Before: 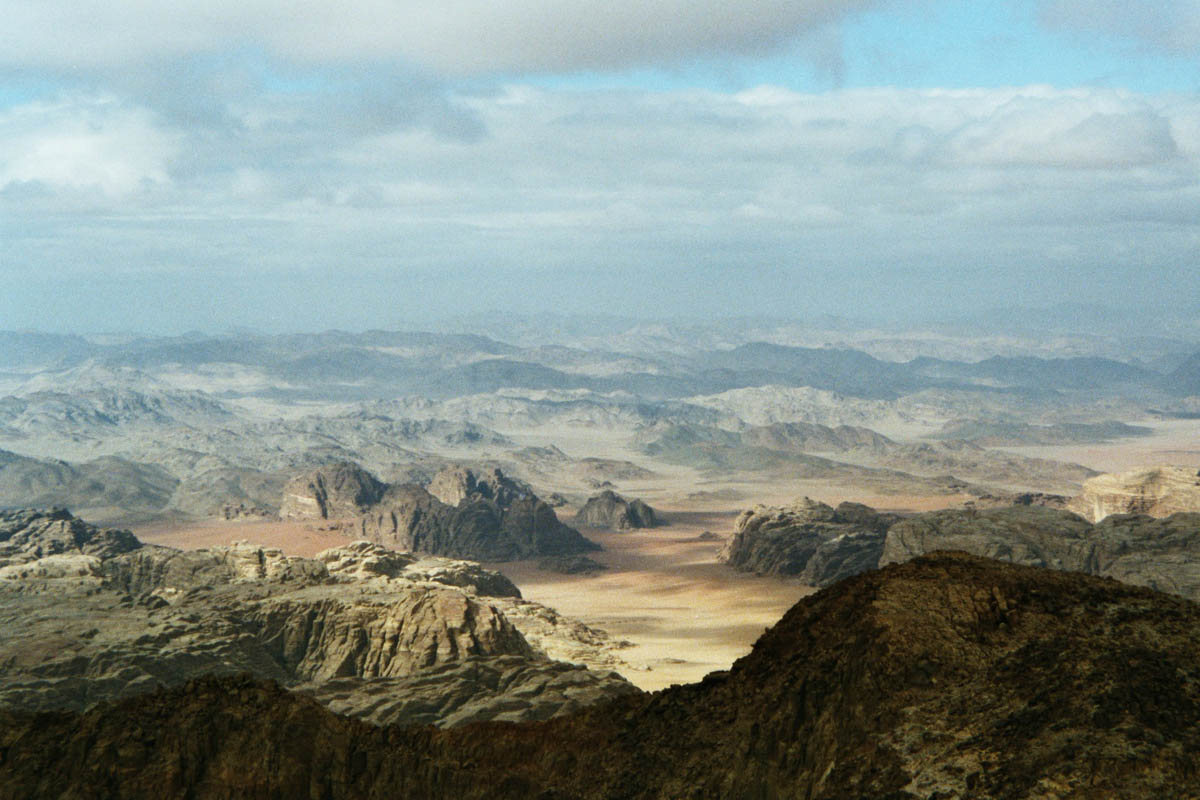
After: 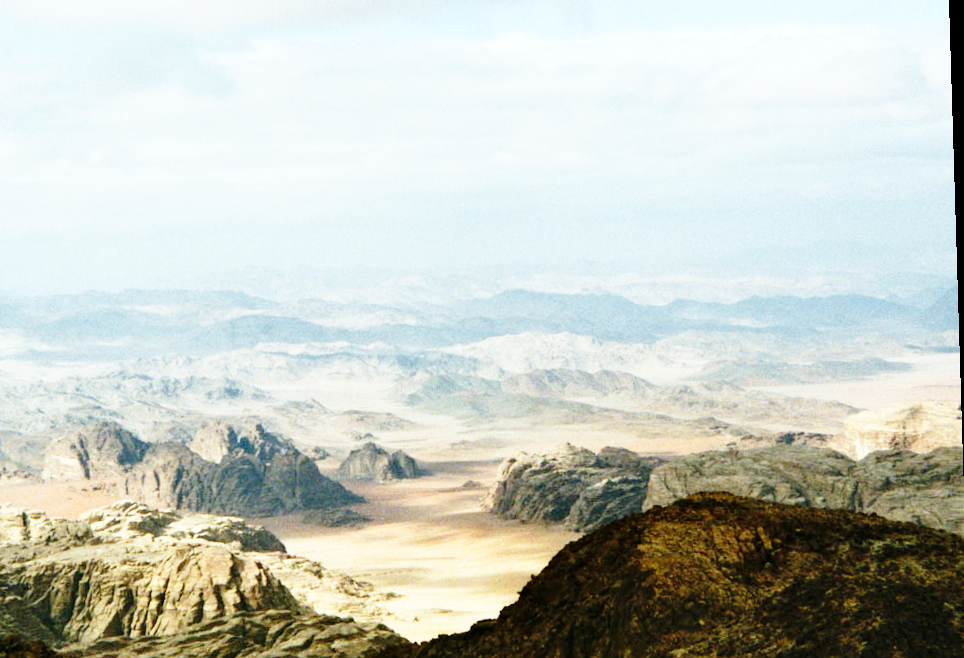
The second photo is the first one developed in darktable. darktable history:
base curve: curves: ch0 [(0, 0) (0.028, 0.03) (0.105, 0.232) (0.387, 0.748) (0.754, 0.968) (1, 1)], fusion 1, exposure shift 0.576, preserve colors none
rotate and perspective: rotation -1.75°, automatic cropping off
color correction: highlights a* 0.003, highlights b* -0.283
crop and rotate: left 20.74%, top 7.912%, right 0.375%, bottom 13.378%
